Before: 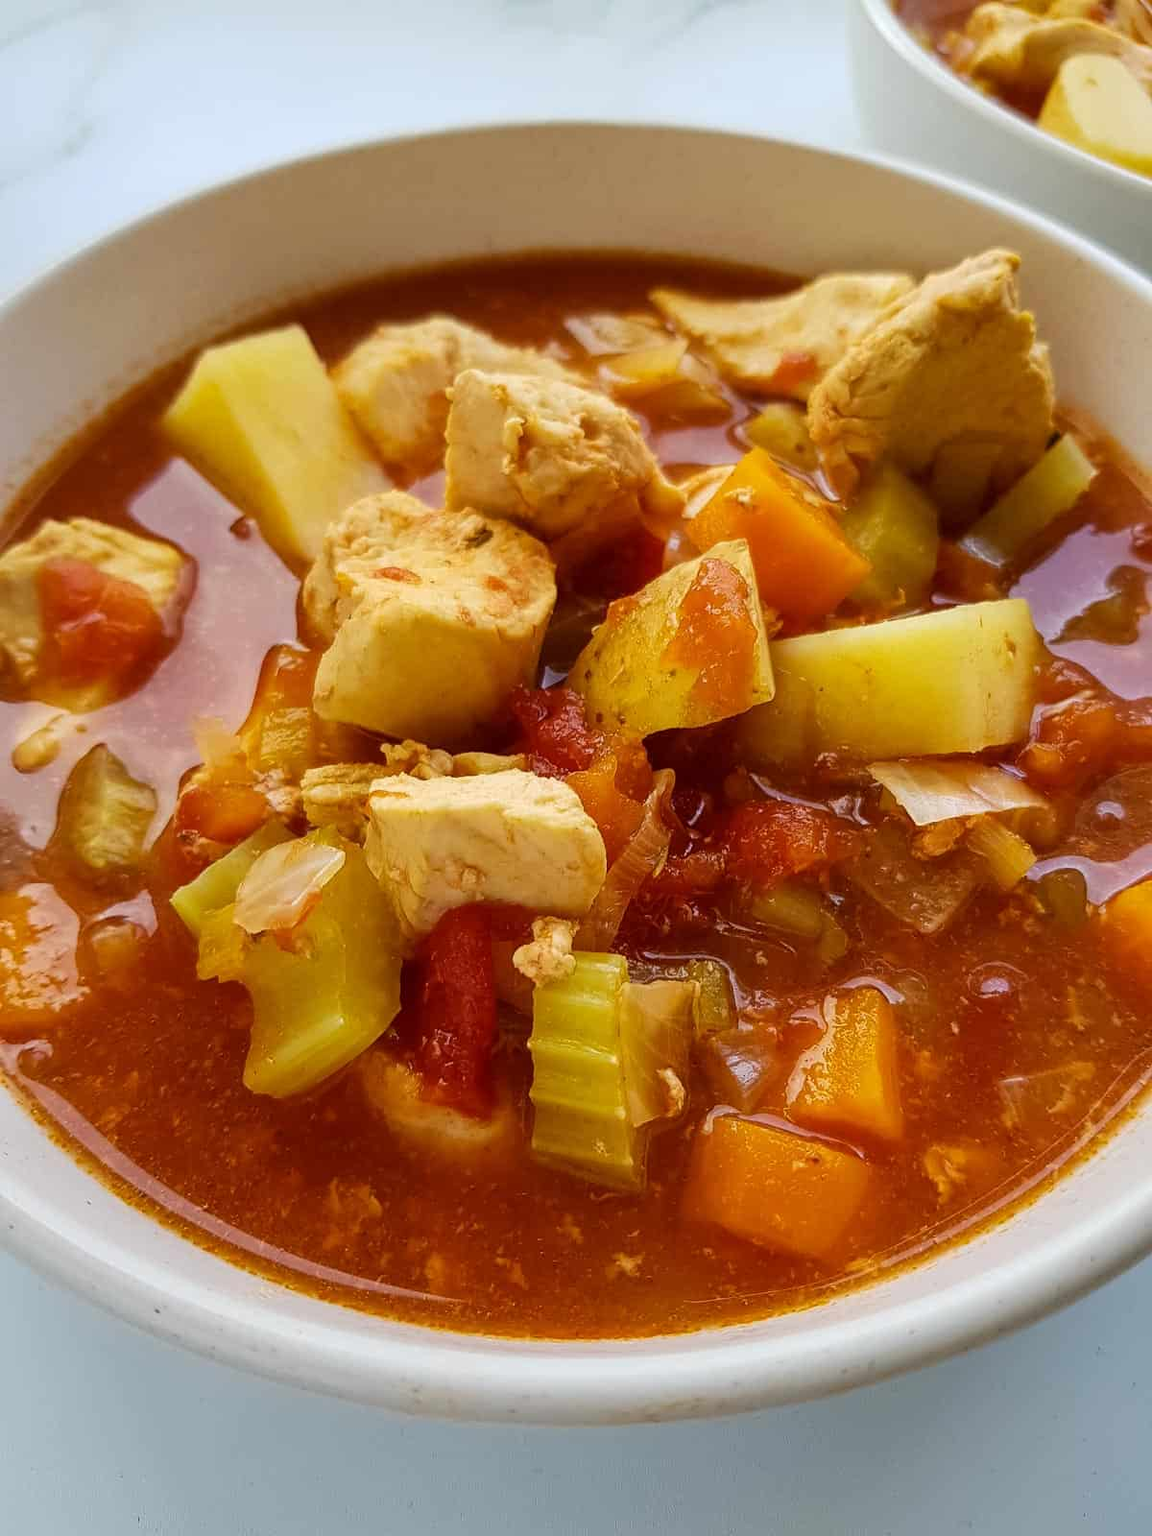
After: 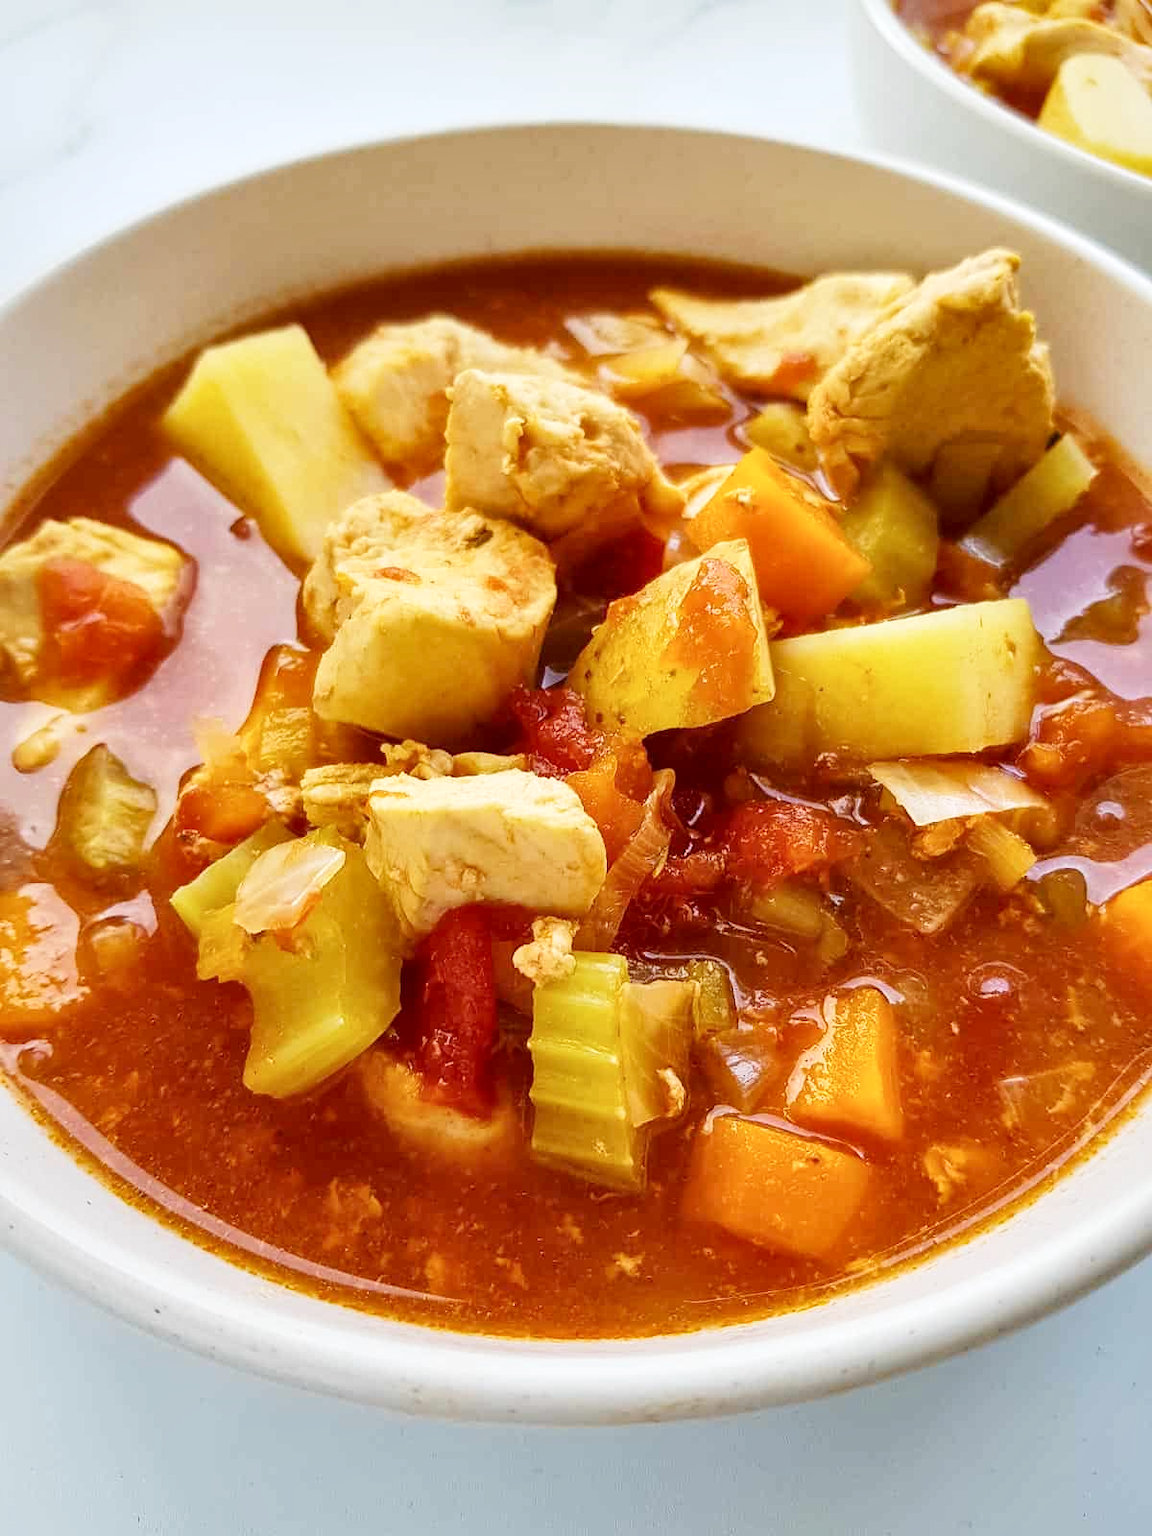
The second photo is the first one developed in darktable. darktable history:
local contrast: mode bilateral grid, contrast 25, coarseness 50, detail 123%, midtone range 0.2
base curve: curves: ch0 [(0, 0) (0.204, 0.334) (0.55, 0.733) (1, 1)], preserve colors none
